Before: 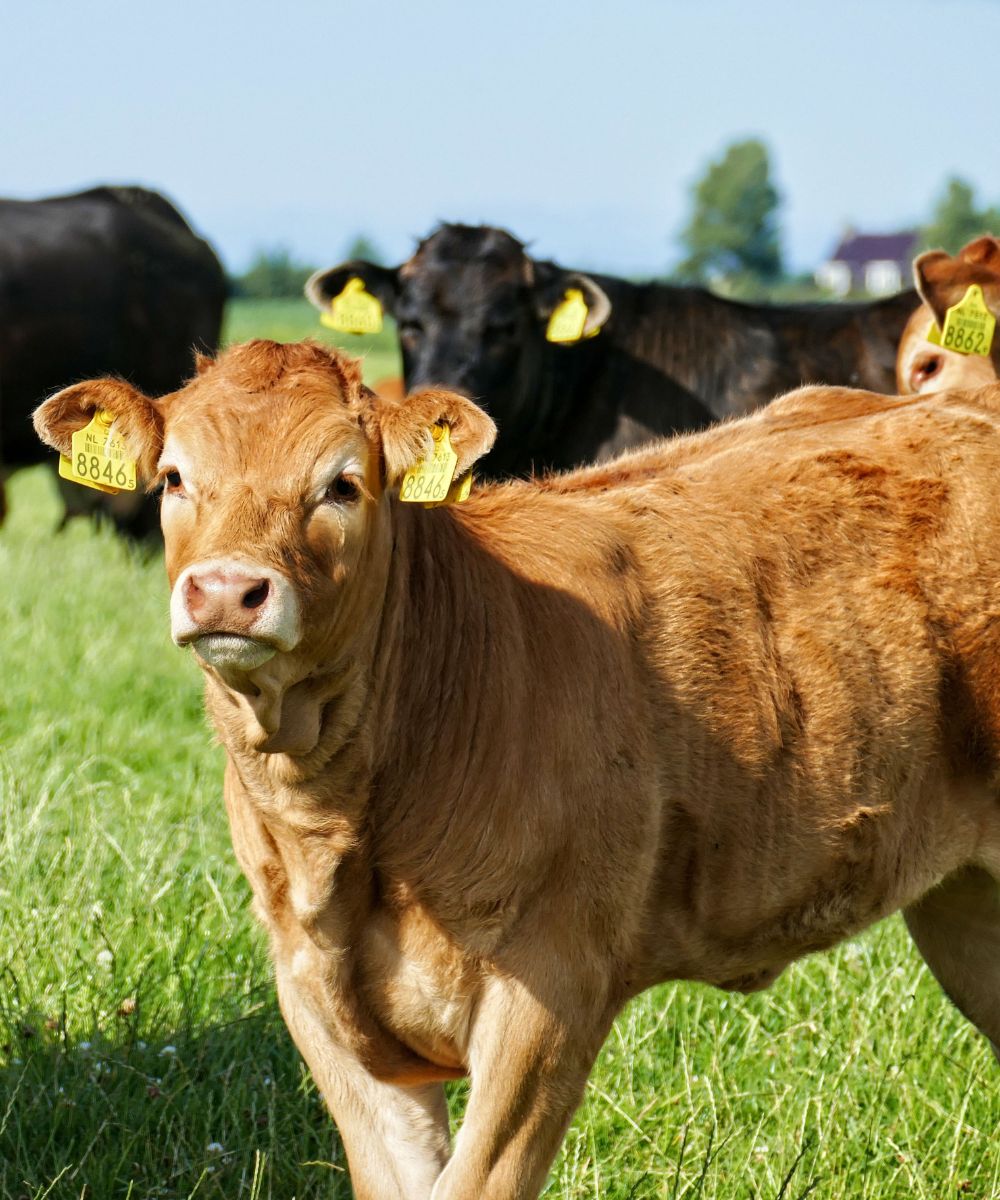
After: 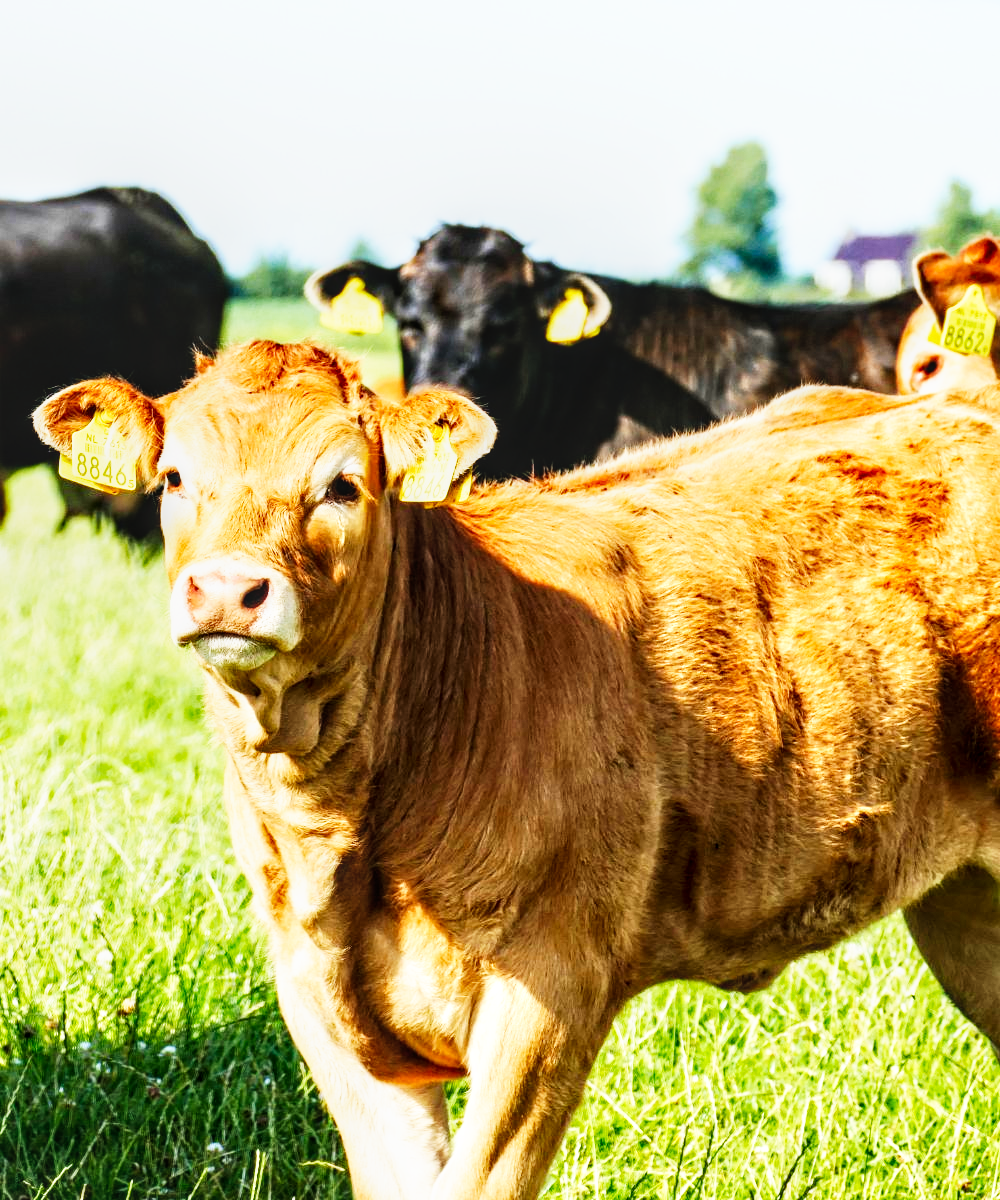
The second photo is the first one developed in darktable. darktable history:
base curve: curves: ch0 [(0, 0) (0.007, 0.004) (0.027, 0.03) (0.046, 0.07) (0.207, 0.54) (0.442, 0.872) (0.673, 0.972) (1, 1)], preserve colors none
local contrast: on, module defaults
contrast brightness saturation: contrast 0.1, brightness 0.02, saturation 0.02
